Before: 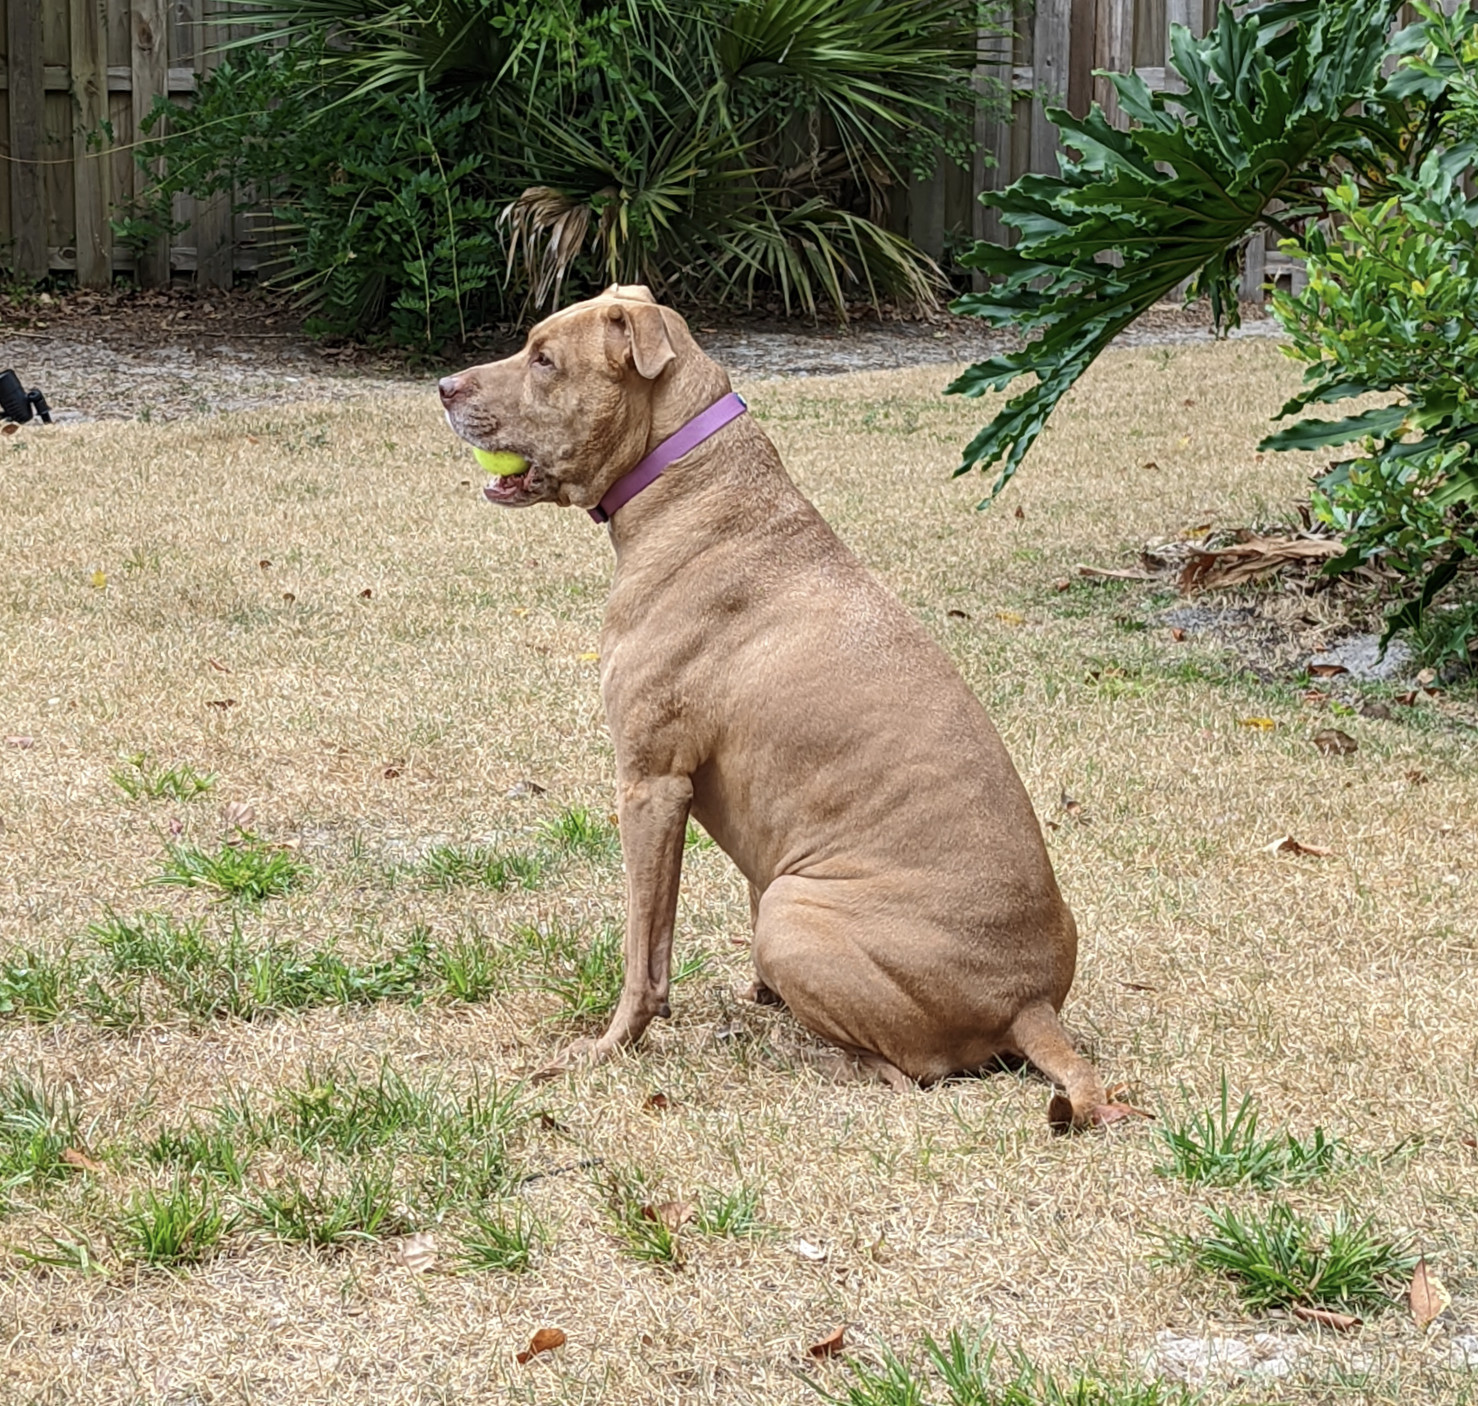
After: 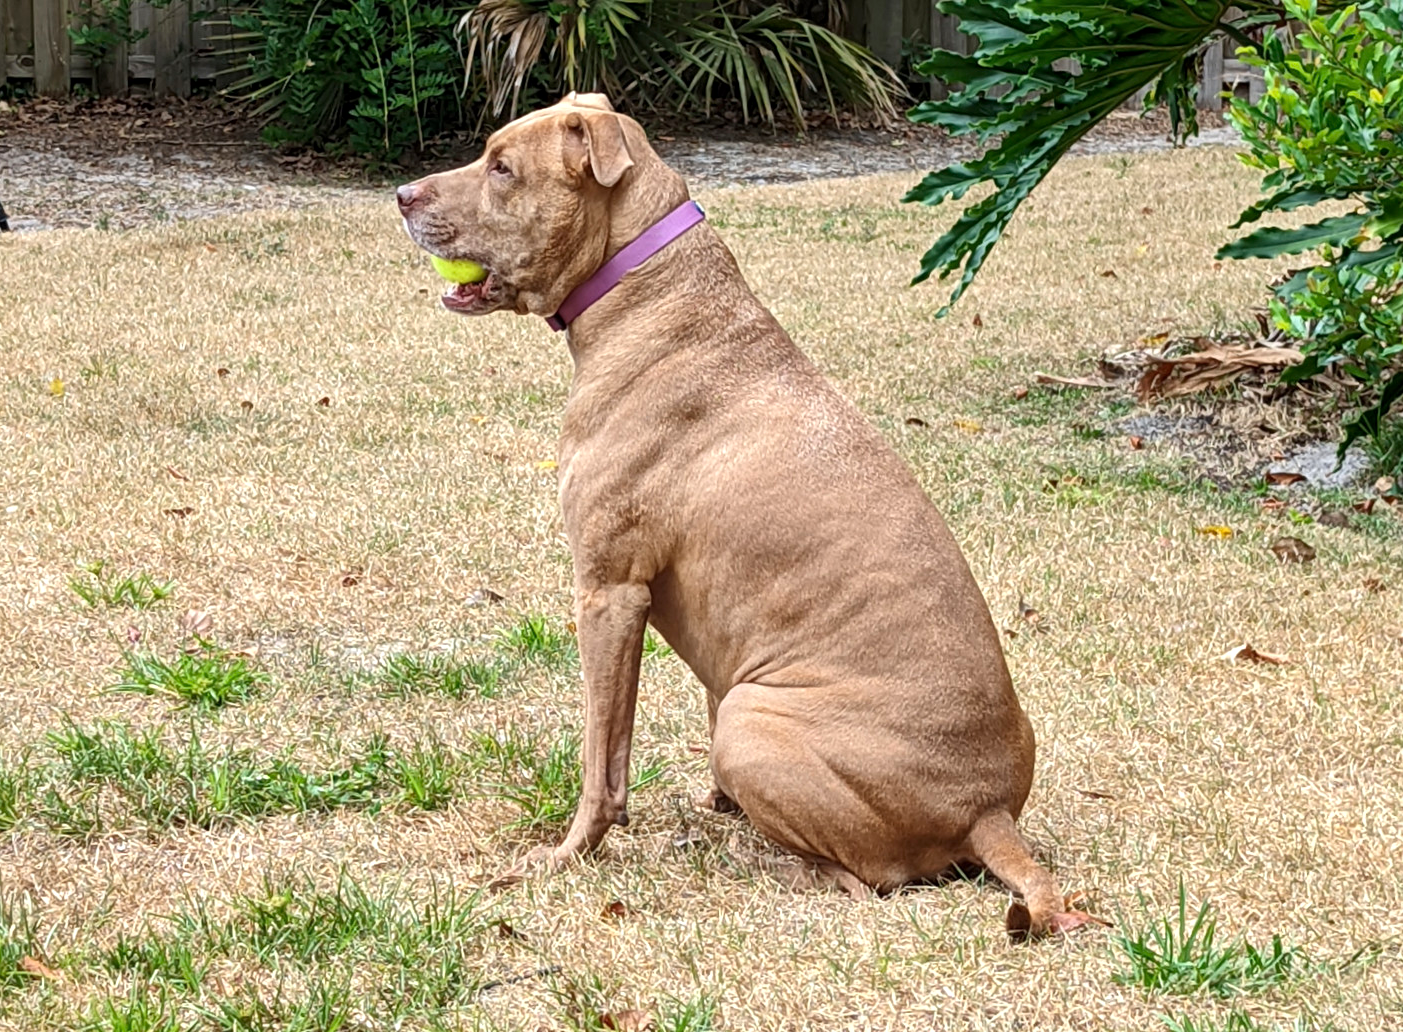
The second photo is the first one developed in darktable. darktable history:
local contrast: mode bilateral grid, contrast 19, coarseness 51, detail 119%, midtone range 0.2
levels: gray 50.85%, white 99.93%, levels [0, 0.474, 0.947]
crop and rotate: left 2.962%, top 13.661%, right 2.073%, bottom 12.901%
